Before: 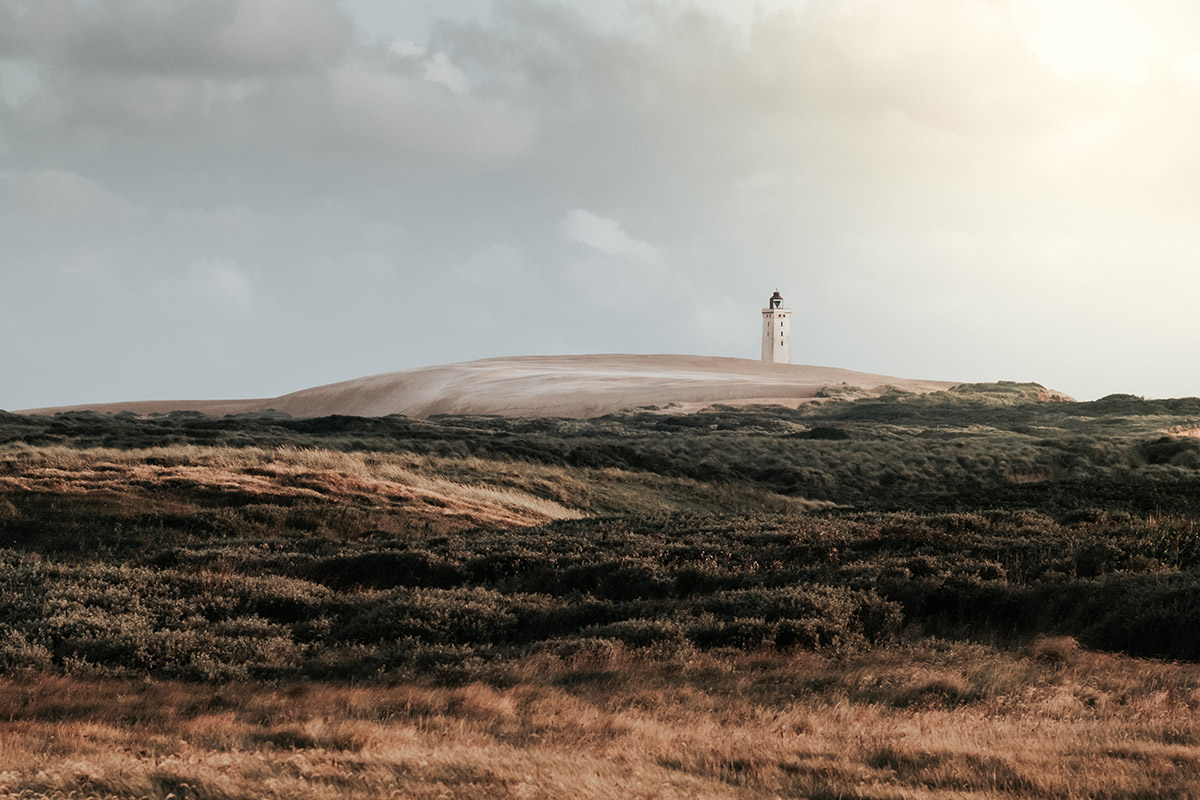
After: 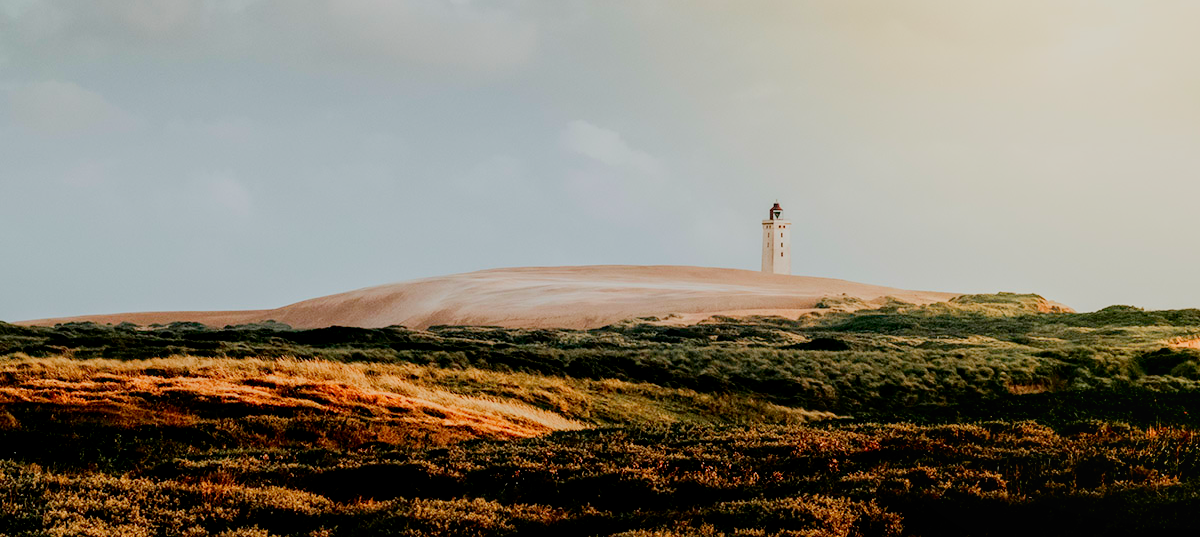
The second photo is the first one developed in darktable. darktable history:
tone curve: curves: ch0 [(0, 0) (0.003, 0.004) (0.011, 0.006) (0.025, 0.011) (0.044, 0.017) (0.069, 0.029) (0.1, 0.047) (0.136, 0.07) (0.177, 0.121) (0.224, 0.182) (0.277, 0.257) (0.335, 0.342) (0.399, 0.432) (0.468, 0.526) (0.543, 0.621) (0.623, 0.711) (0.709, 0.792) (0.801, 0.87) (0.898, 0.951) (1, 1)], color space Lab, independent channels
local contrast: on, module defaults
crop: top 11.154%, bottom 21.701%
filmic rgb: middle gray luminance 3.19%, black relative exposure -5.91 EV, white relative exposure 6.33 EV, dynamic range scaling 22.33%, target black luminance 0%, hardness 2.31, latitude 46.56%, contrast 0.787, highlights saturation mix 99.03%, shadows ↔ highlights balance 0.151%, preserve chrominance no, color science v4 (2020), contrast in shadows soft, contrast in highlights soft
